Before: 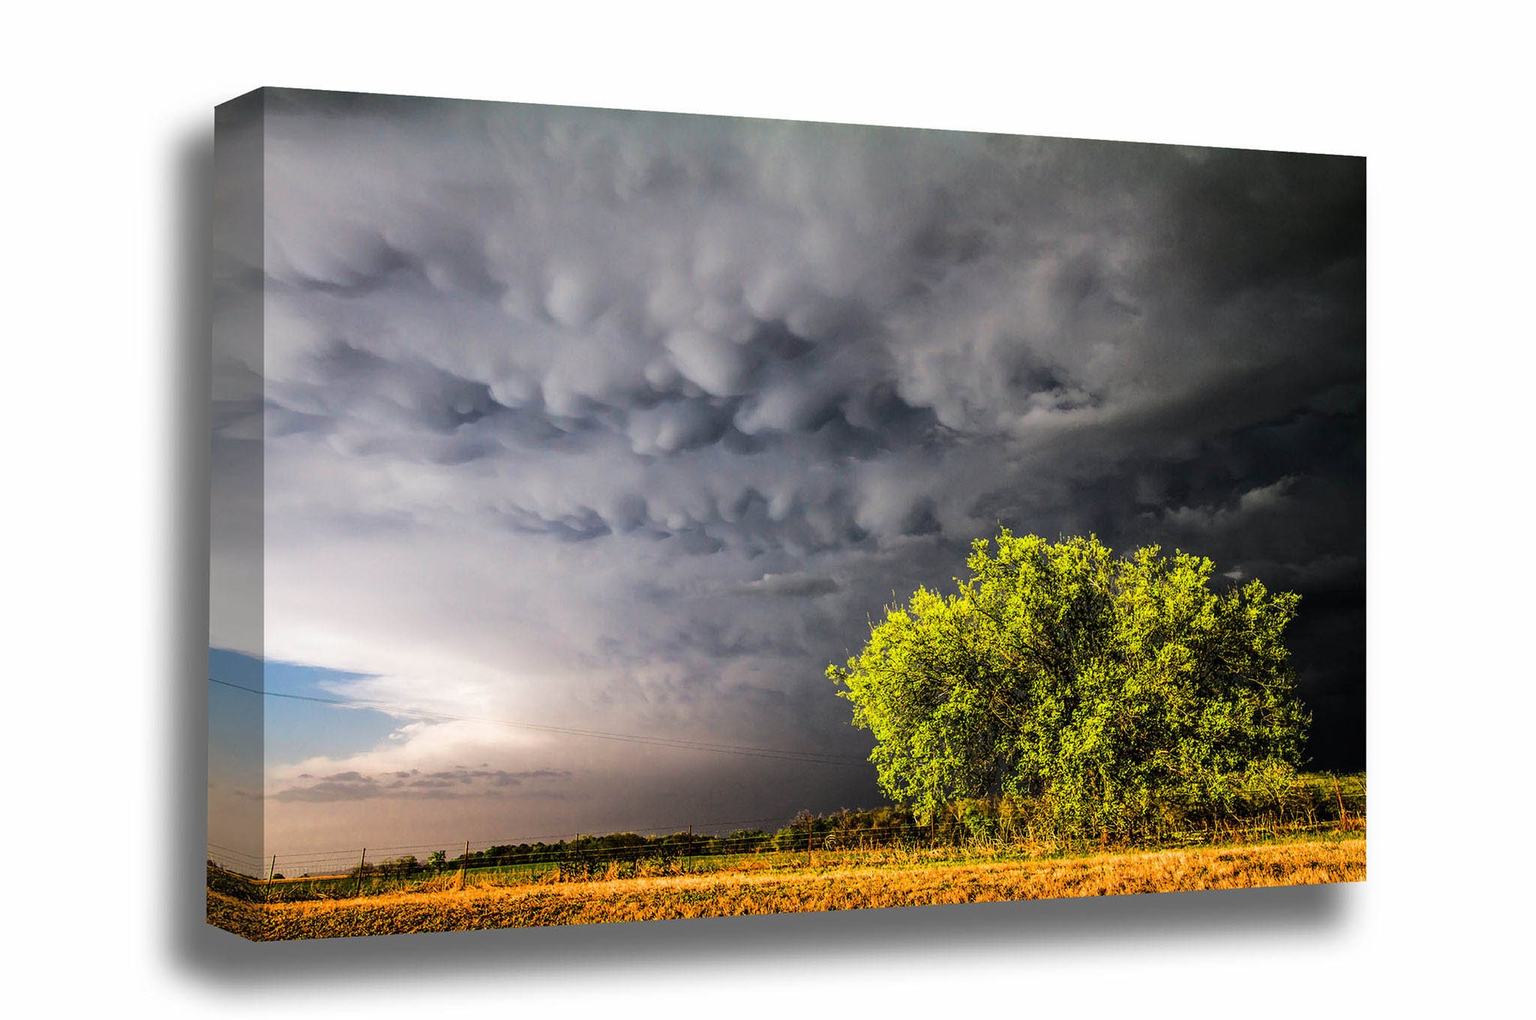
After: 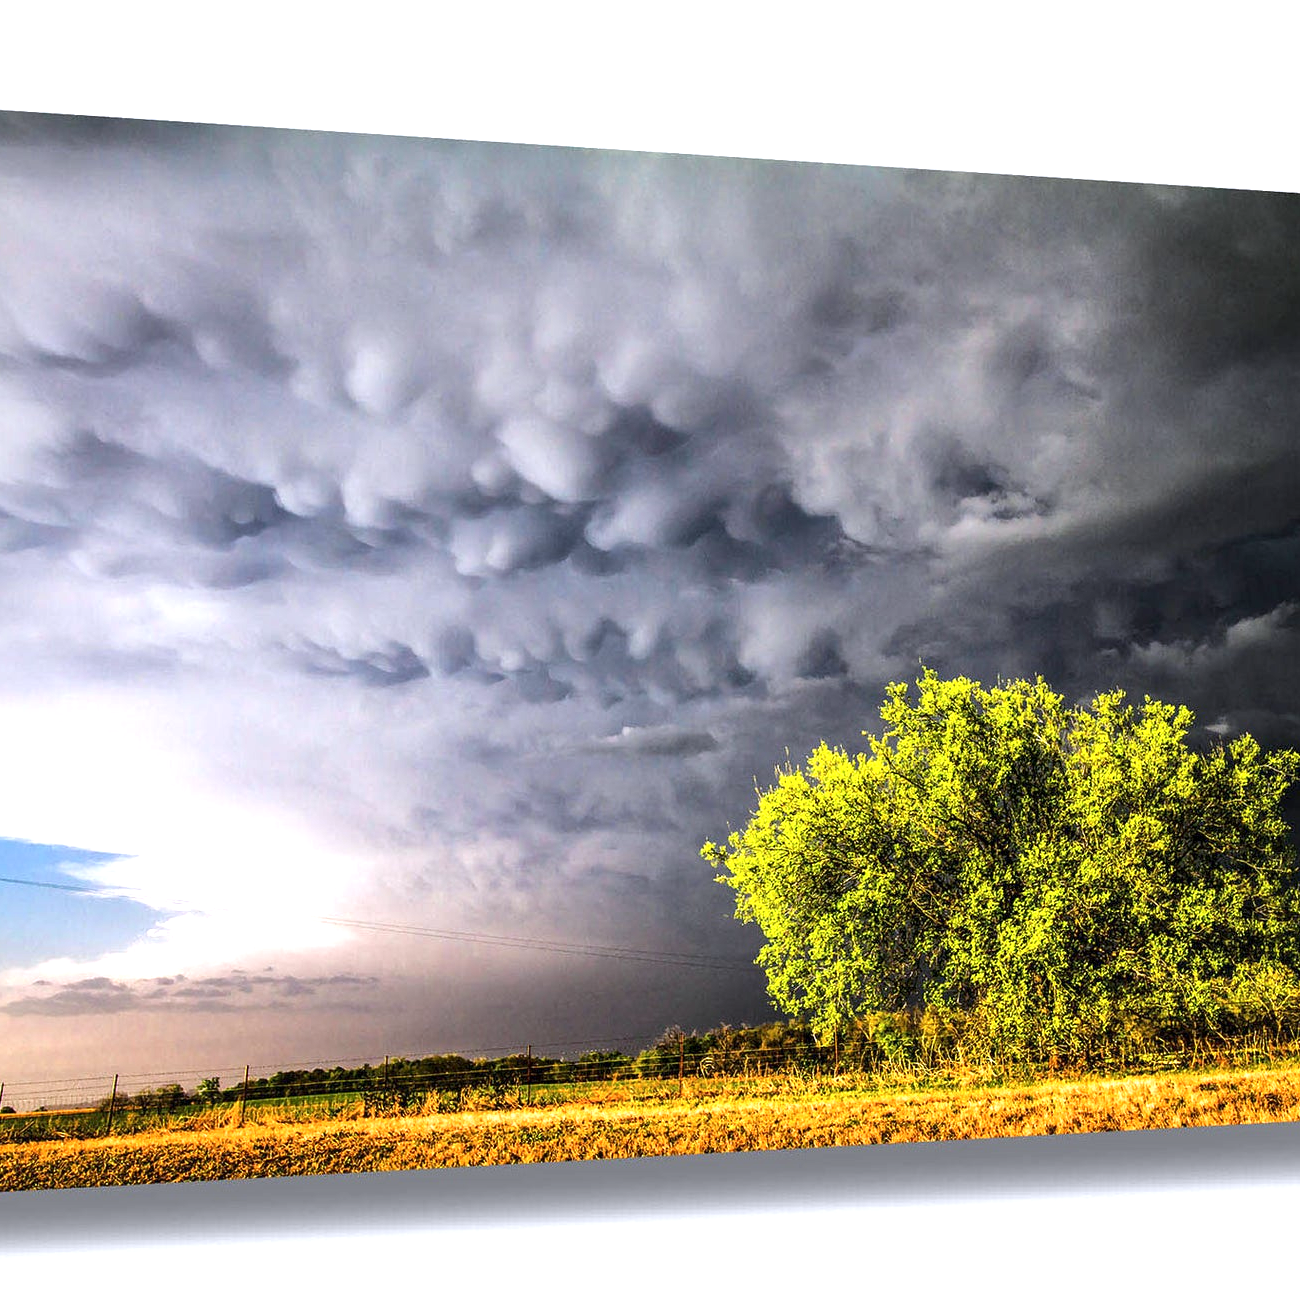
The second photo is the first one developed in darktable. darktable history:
crop and rotate: left 17.732%, right 15.423%
white balance: red 0.984, blue 1.059
exposure: black level correction 0, exposure 0.7 EV, compensate exposure bias true, compensate highlight preservation false
local contrast: mode bilateral grid, contrast 20, coarseness 50, detail 130%, midtone range 0.2
